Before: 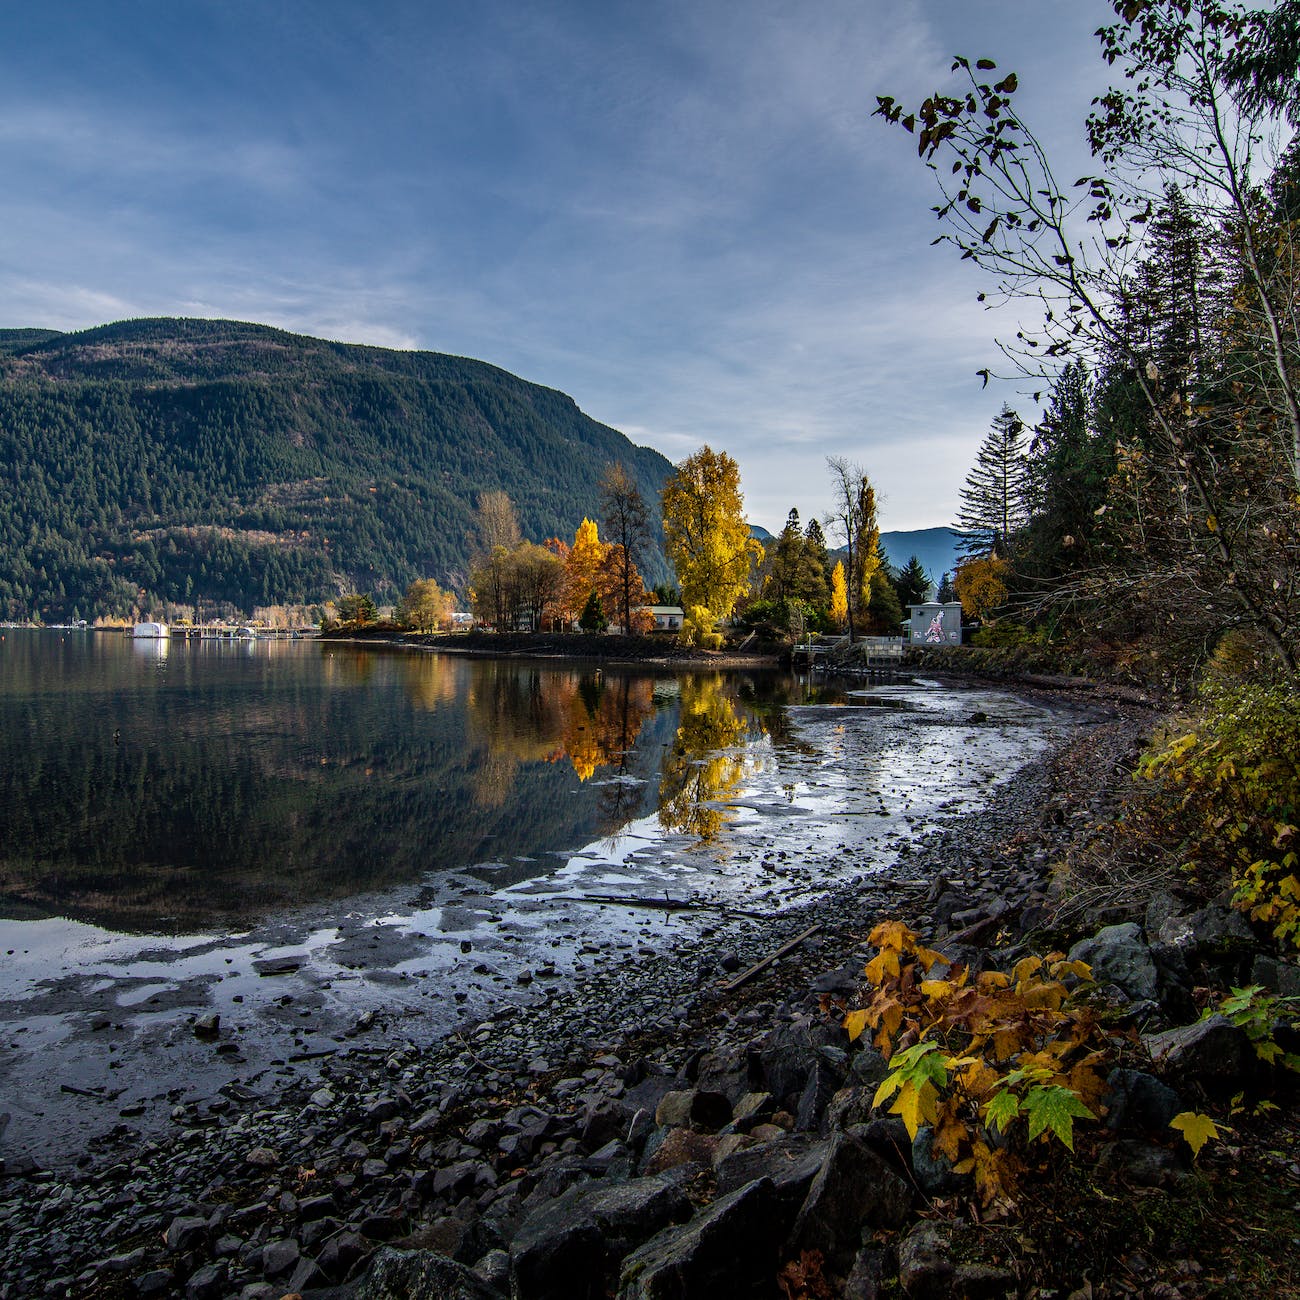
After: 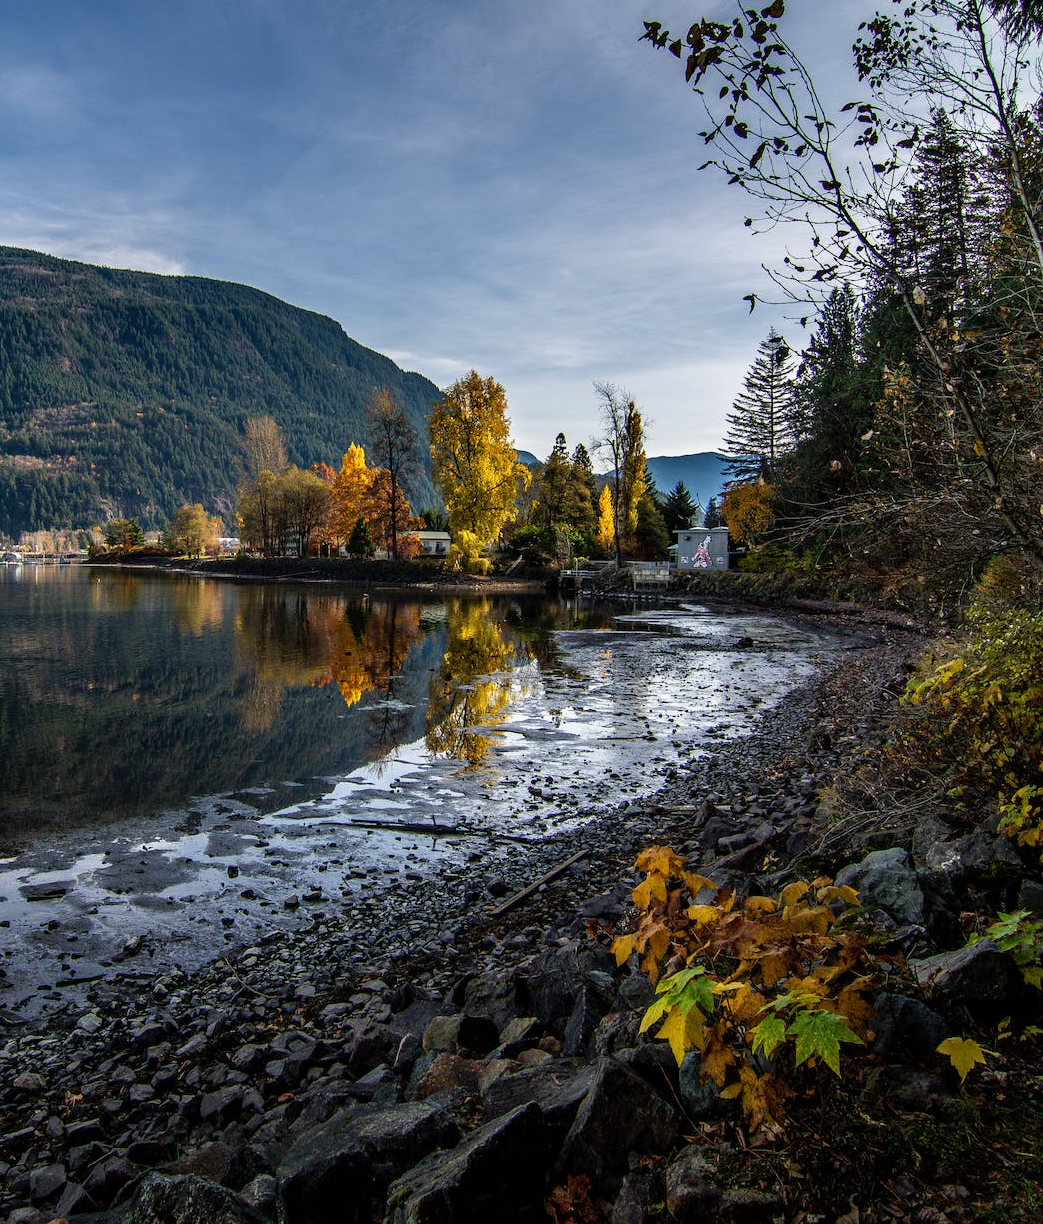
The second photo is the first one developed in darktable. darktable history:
crop and rotate: left 17.959%, top 5.771%, right 1.742%
bloom: size 3%, threshold 100%, strength 0%
shadows and highlights: shadows 0, highlights 40
